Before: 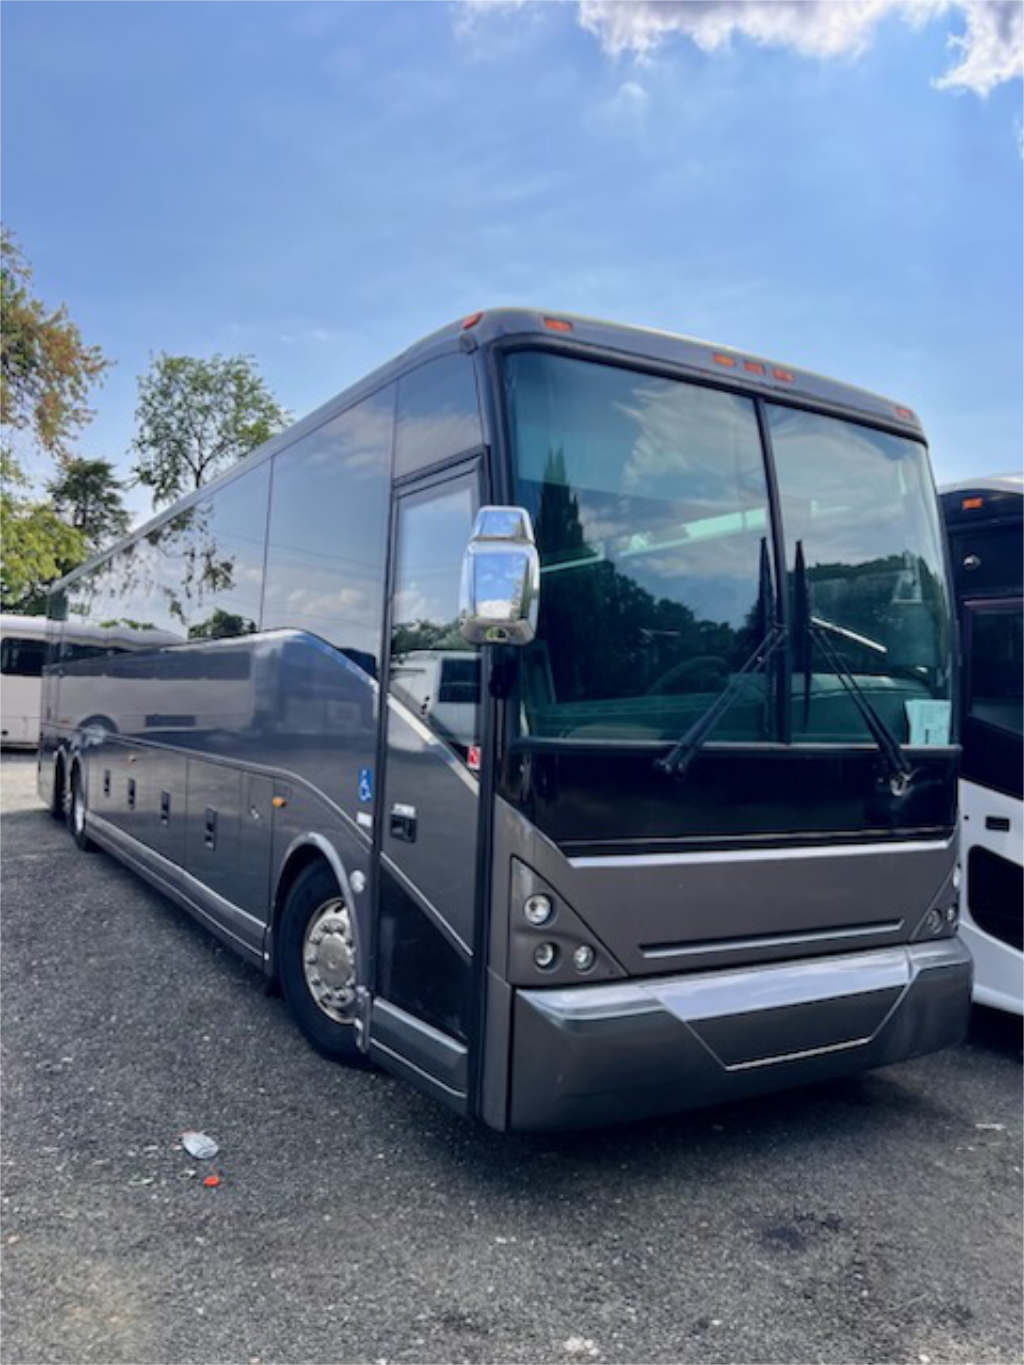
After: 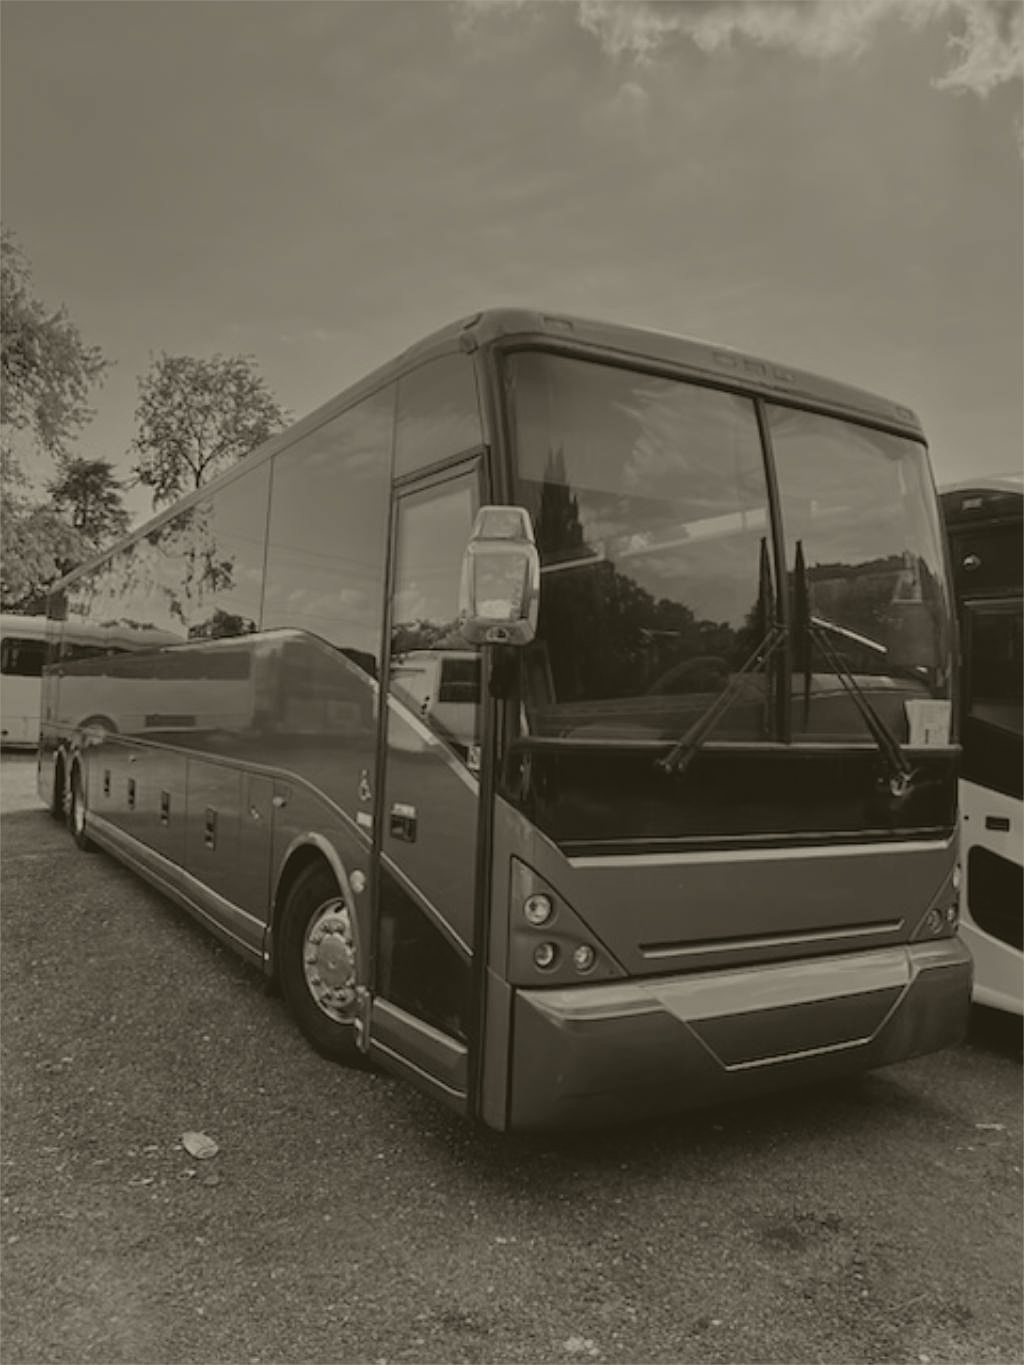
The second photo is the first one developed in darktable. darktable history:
sharpen: on, module defaults
colorize: hue 41.44°, saturation 22%, source mix 60%, lightness 10.61%
